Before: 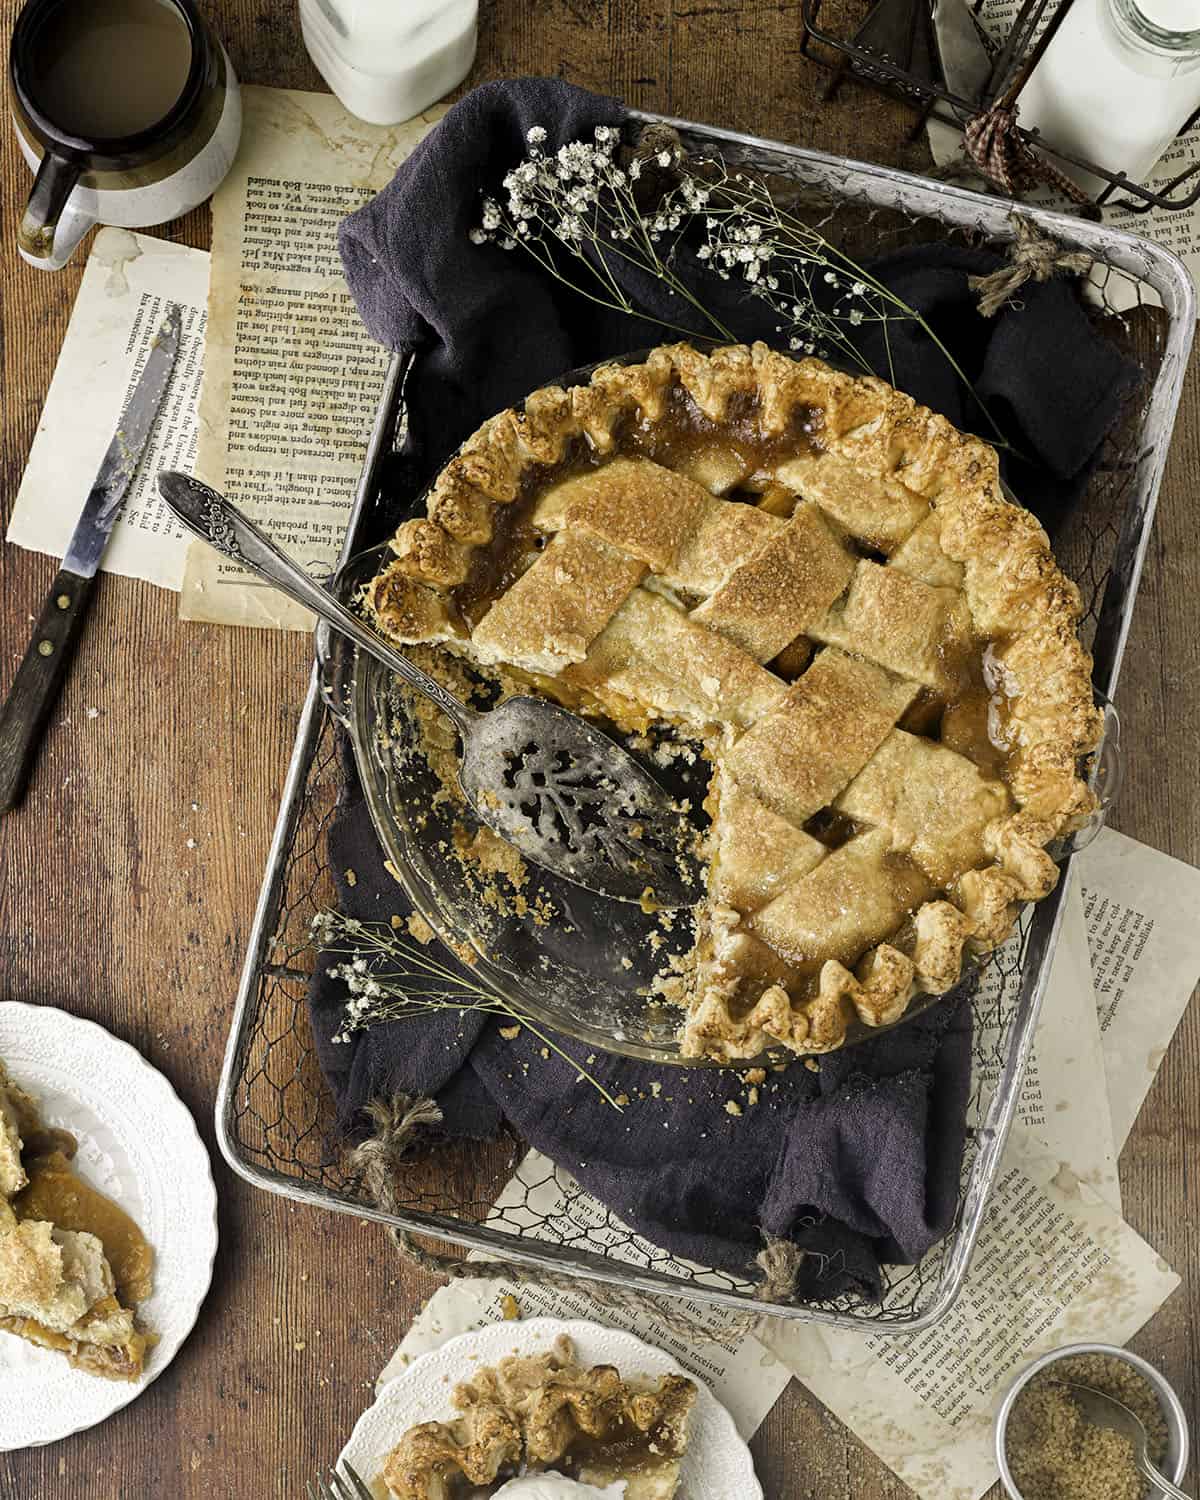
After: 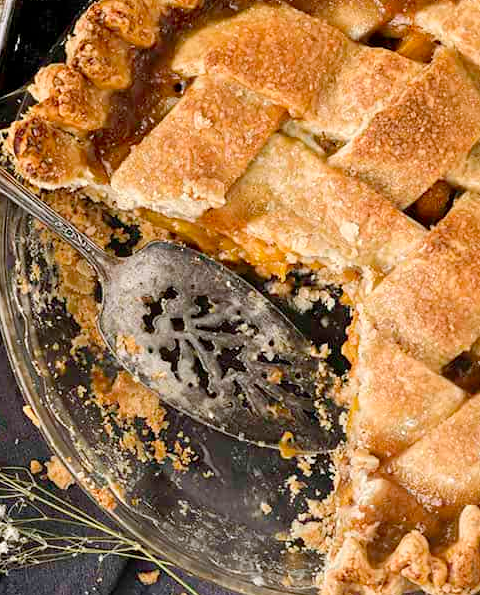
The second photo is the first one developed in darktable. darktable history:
tone equalizer: edges refinement/feathering 500, mask exposure compensation -1.57 EV, preserve details no
crop: left 30.103%, top 30.345%, right 29.885%, bottom 29.954%
